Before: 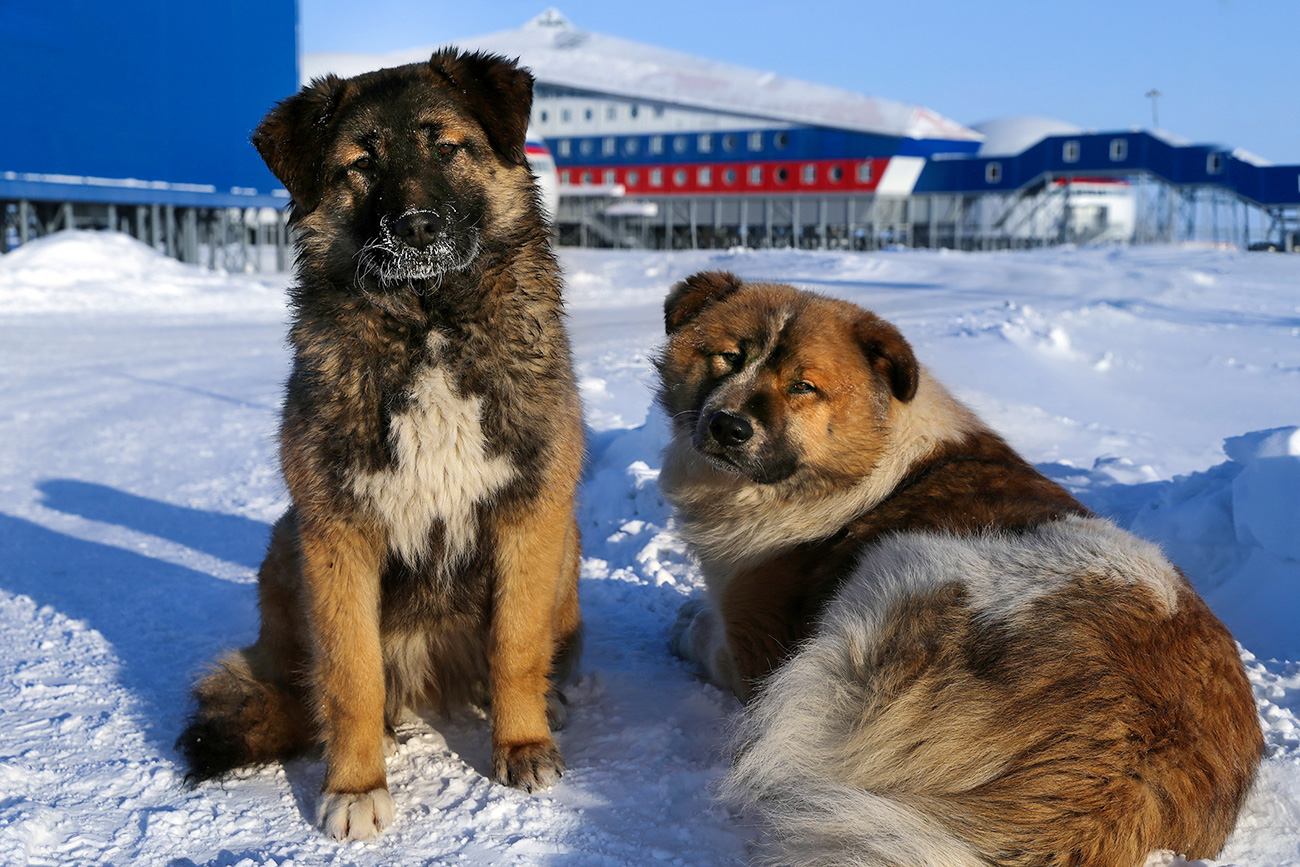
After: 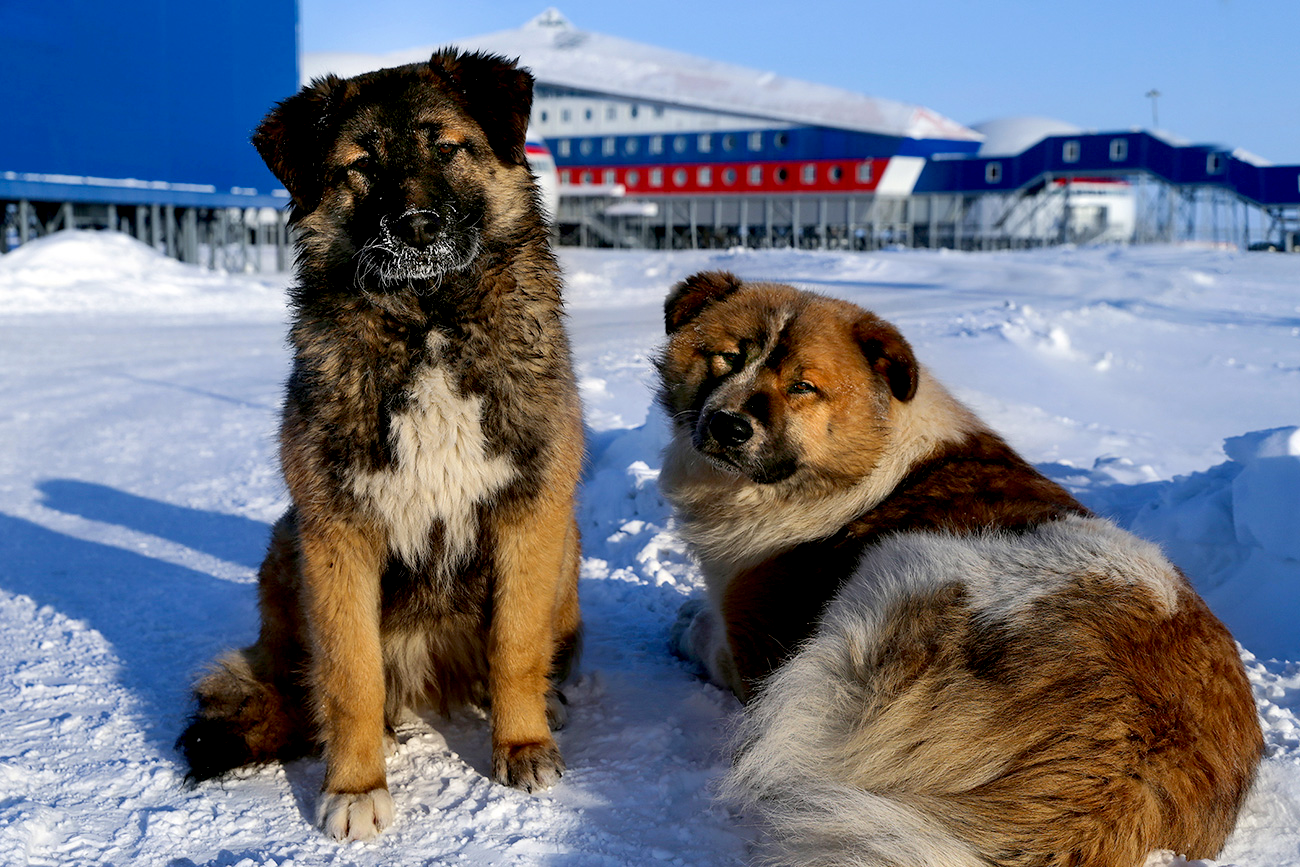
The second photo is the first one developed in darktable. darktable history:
exposure: black level correction 0.012, compensate exposure bias true, compensate highlight preservation false
